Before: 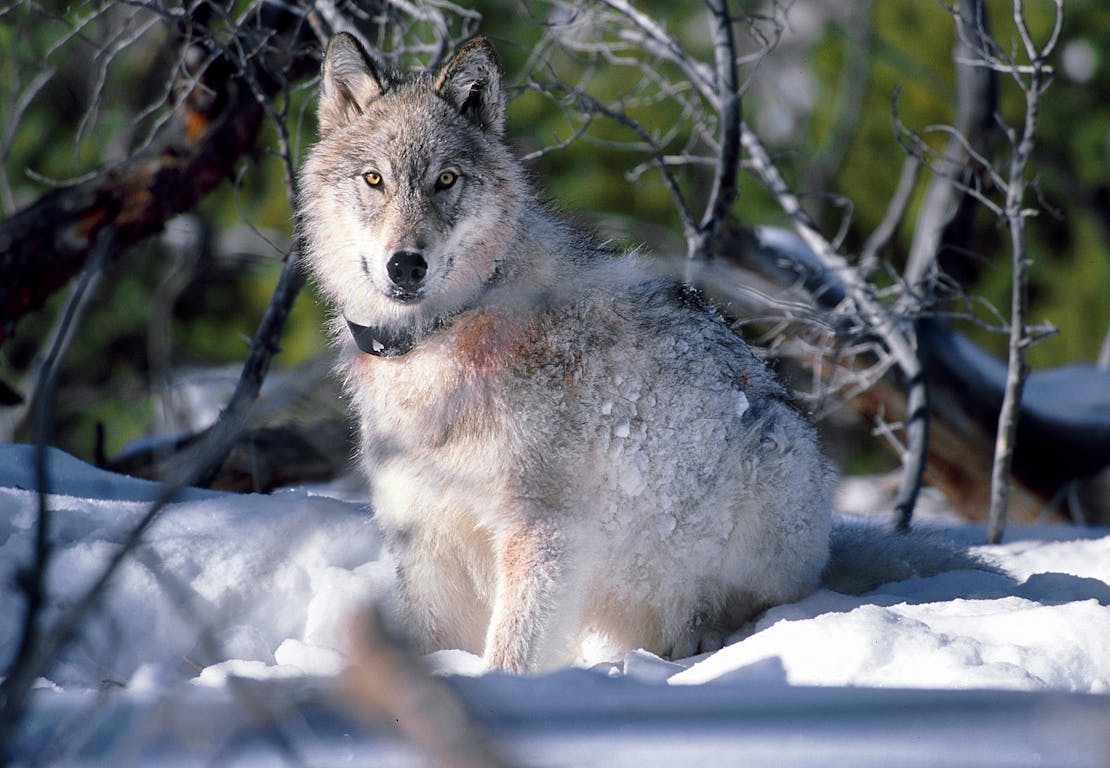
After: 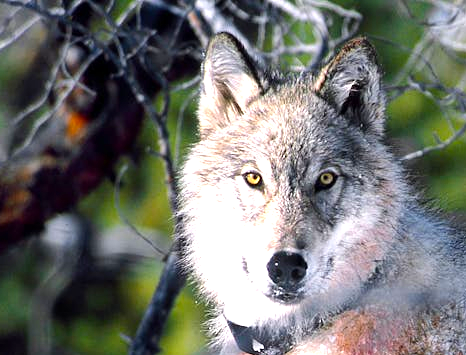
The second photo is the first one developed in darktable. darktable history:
crop and rotate: left 10.817%, top 0.062%, right 47.194%, bottom 53.626%
color zones: curves: ch0 [(0, 0.613) (0.01, 0.613) (0.245, 0.448) (0.498, 0.529) (0.642, 0.665) (0.879, 0.777) (0.99, 0.613)]; ch1 [(0, 0) (0.143, 0) (0.286, 0) (0.429, 0) (0.571, 0) (0.714, 0) (0.857, 0)], mix -121.96%
levels: levels [0, 0.374, 0.749]
